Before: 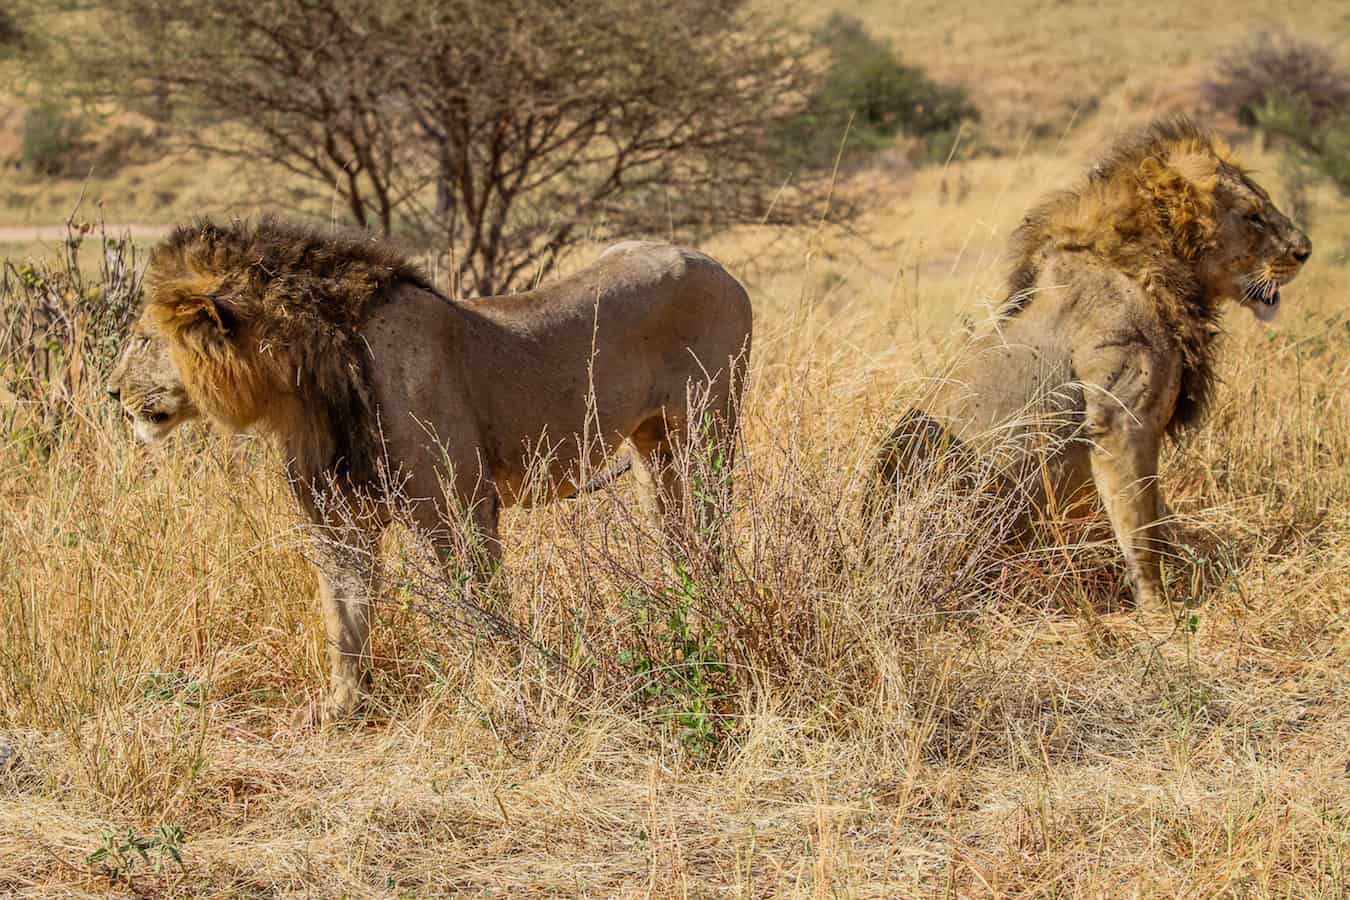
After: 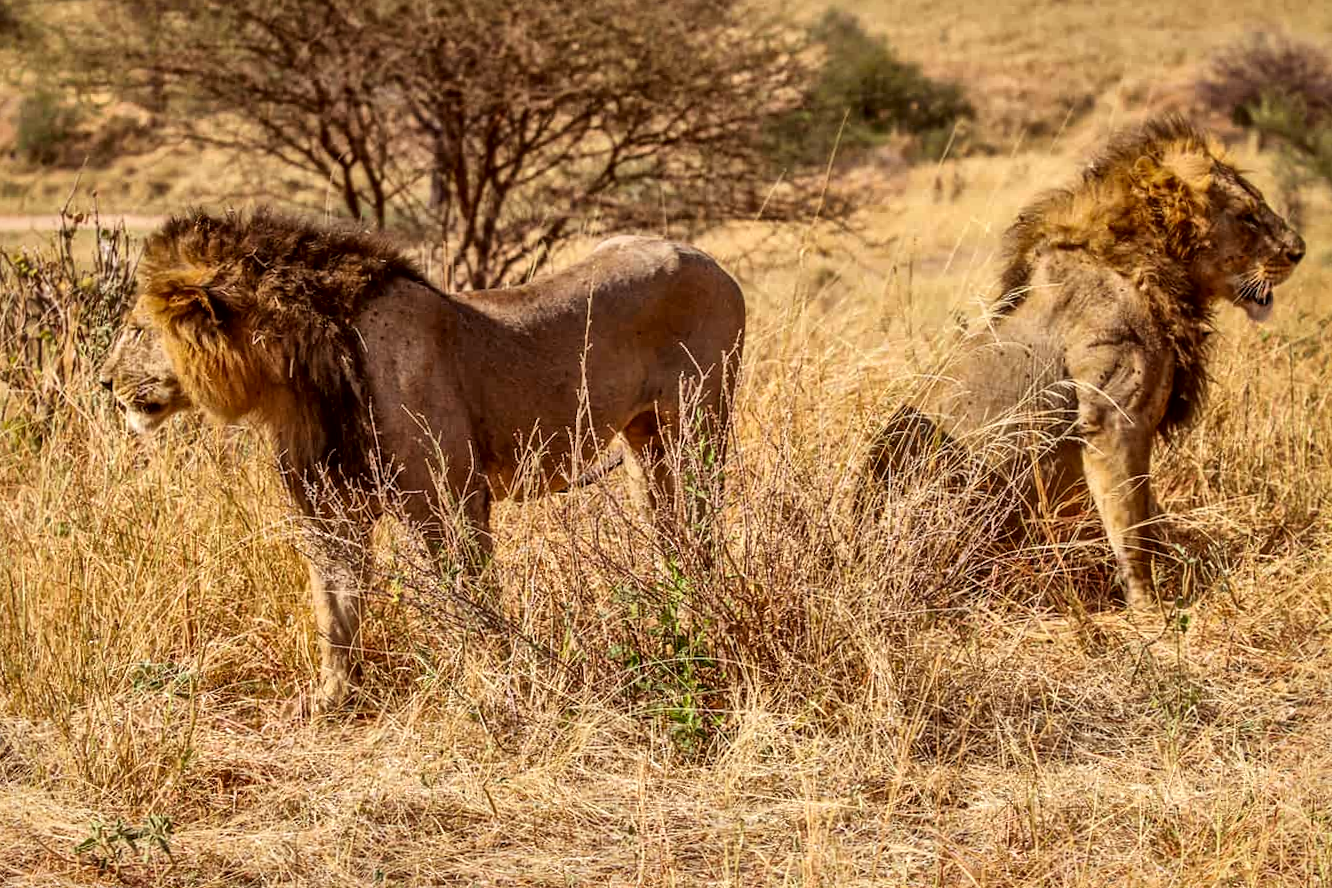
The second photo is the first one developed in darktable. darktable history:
exposure: black level correction -0.001, exposure 0.08 EV, compensate highlight preservation false
crop and rotate: angle -0.5°
rgb levels: mode RGB, independent channels, levels [[0, 0.5, 1], [0, 0.521, 1], [0, 0.536, 1]]
local contrast: mode bilateral grid, contrast 25, coarseness 47, detail 151%, midtone range 0.2
